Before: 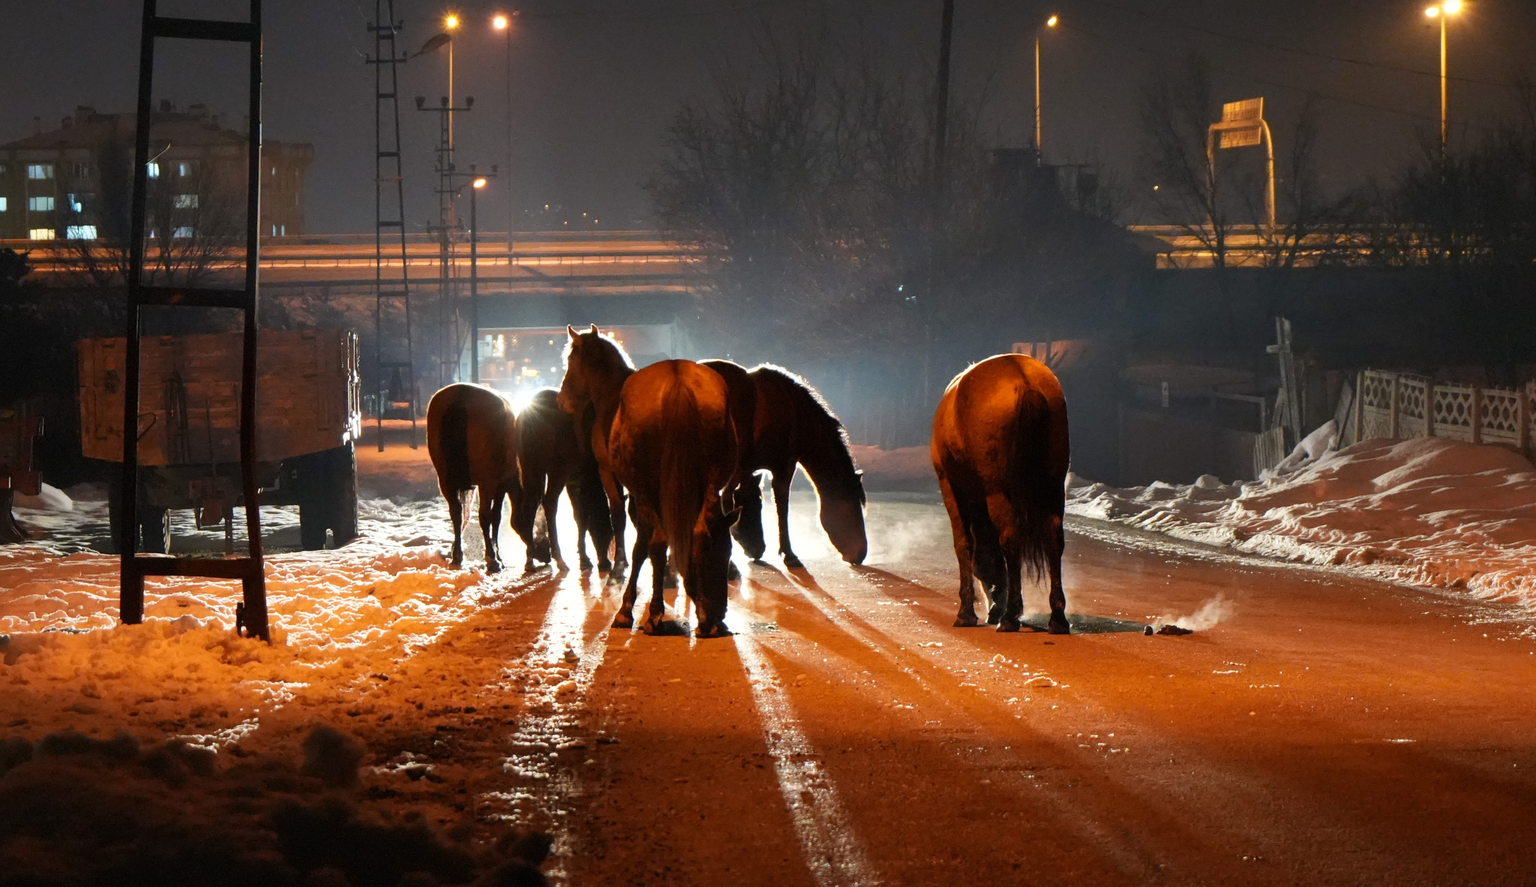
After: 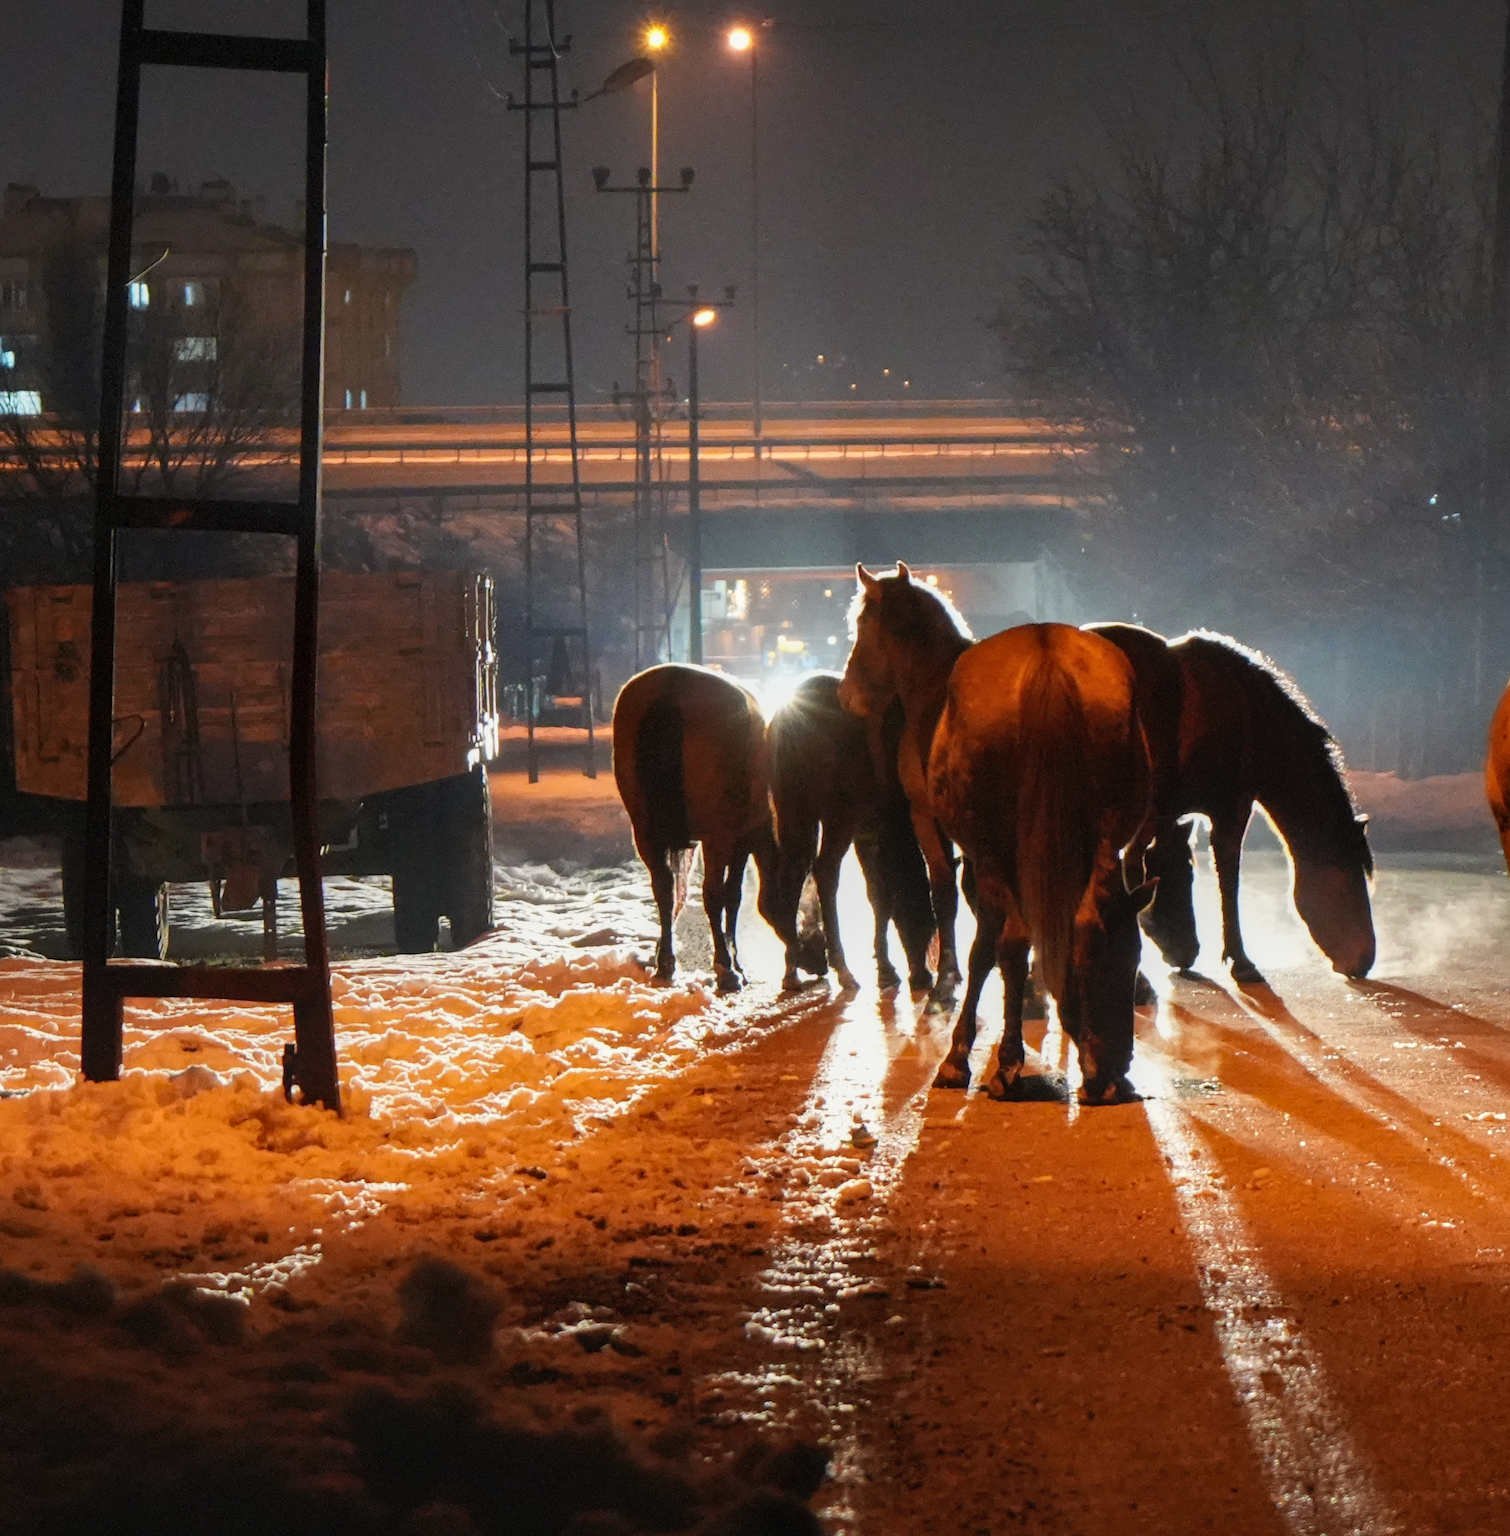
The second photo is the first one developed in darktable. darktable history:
local contrast: detail 110%
crop: left 4.763%, right 38.453%
